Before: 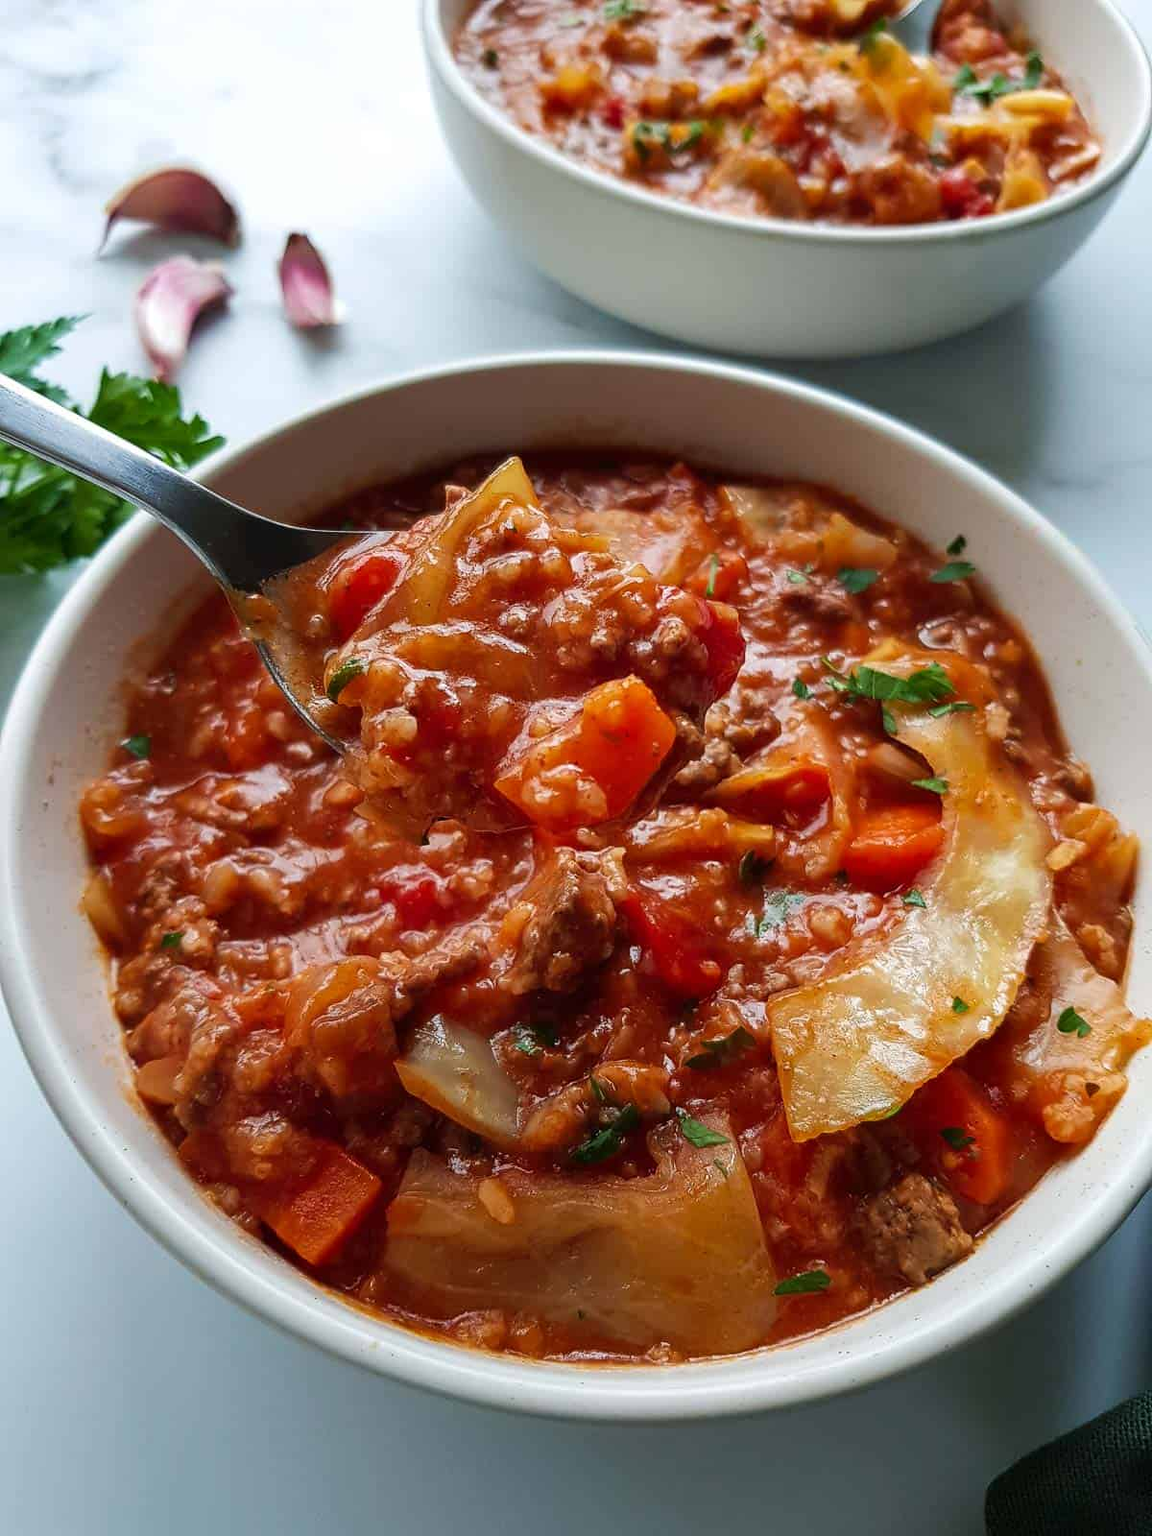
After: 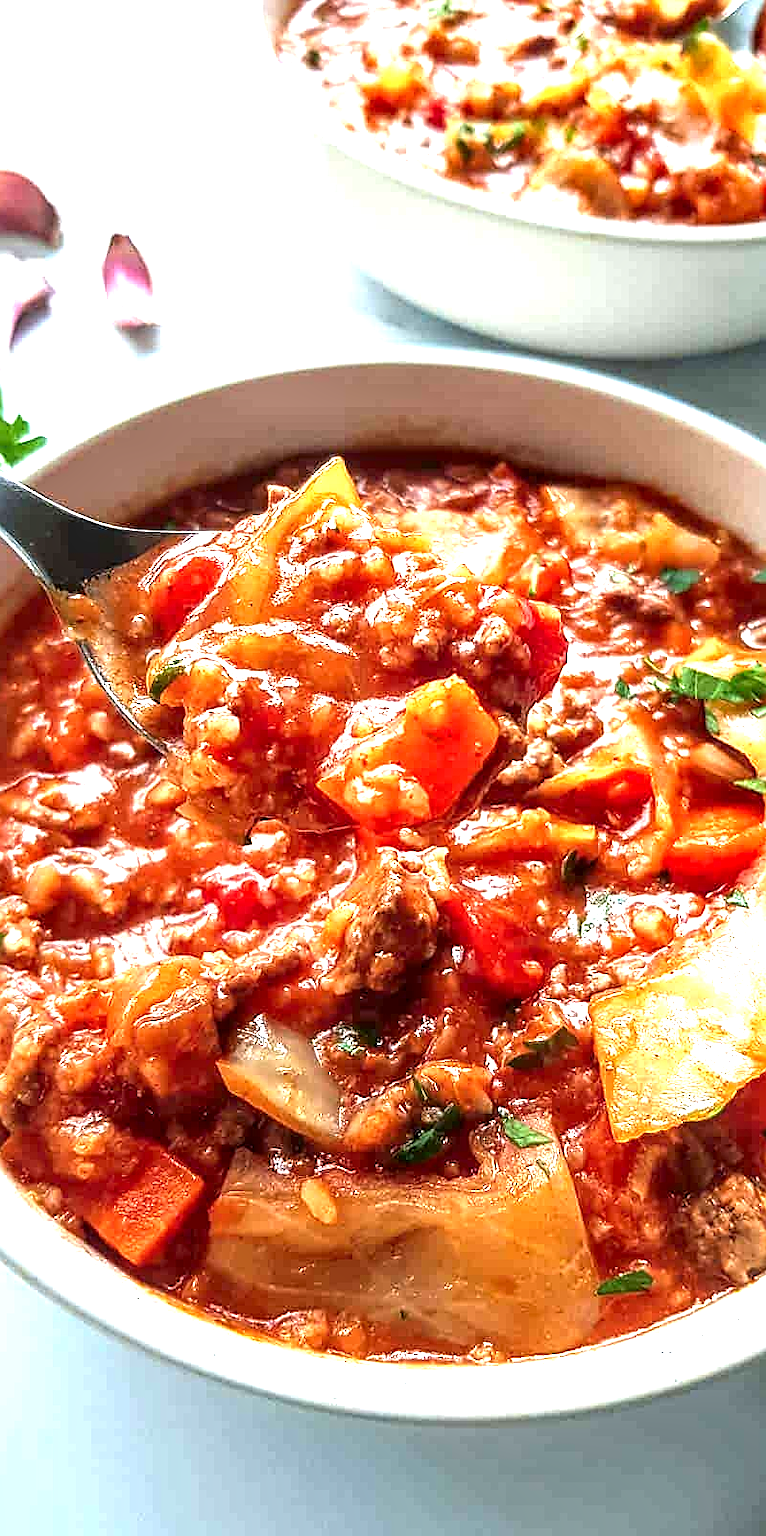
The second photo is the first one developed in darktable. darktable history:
sharpen: on, module defaults
crop and rotate: left 15.485%, right 17.996%
local contrast: detail 150%
exposure: black level correction 0, exposure 1.594 EV, compensate highlight preservation false
